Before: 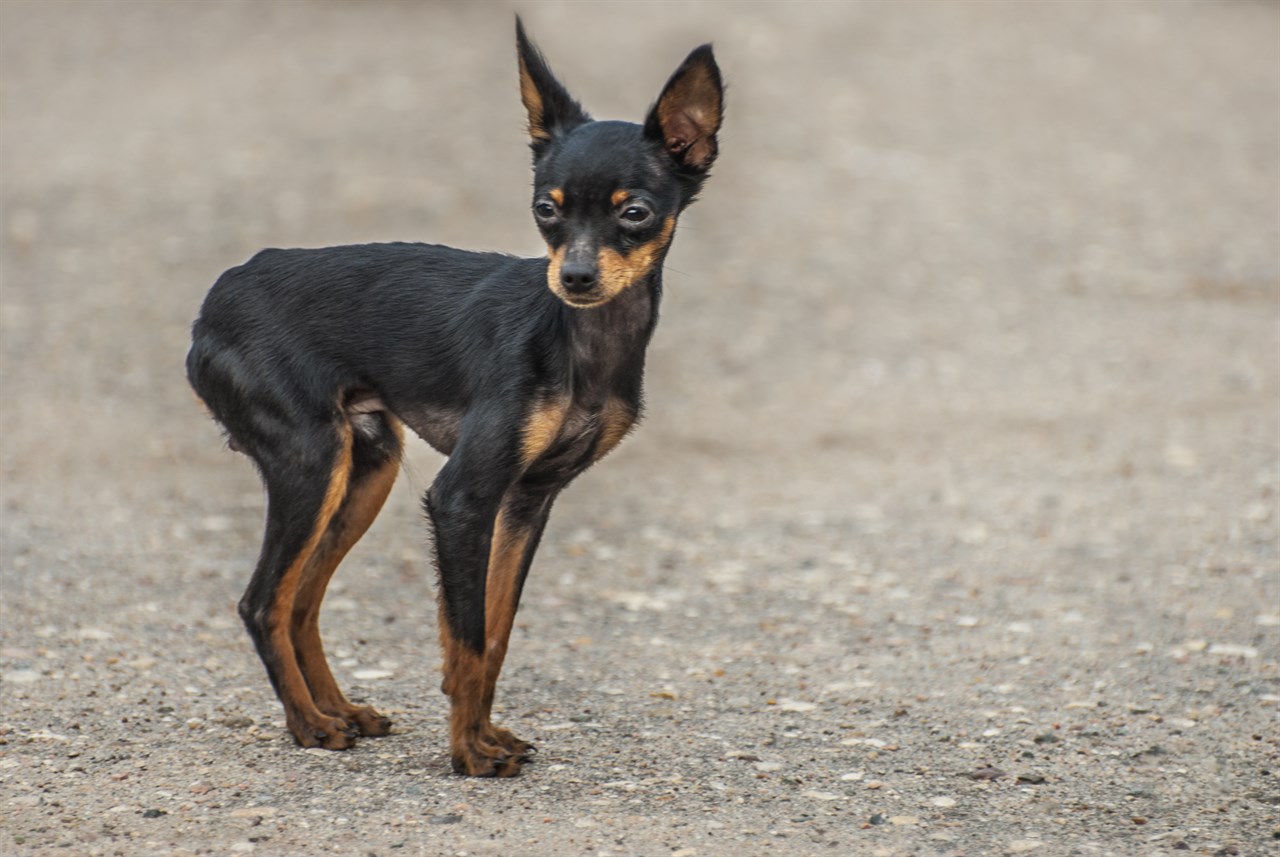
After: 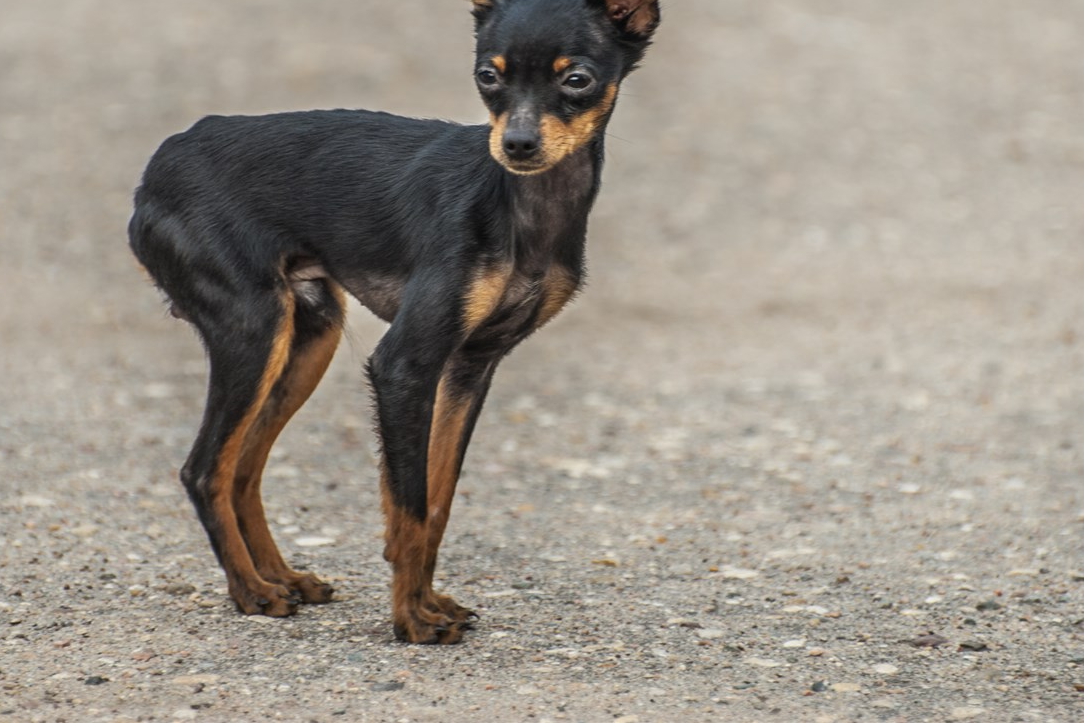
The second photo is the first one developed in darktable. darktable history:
crop and rotate: left 4.569%, top 15.555%, right 10.699%
